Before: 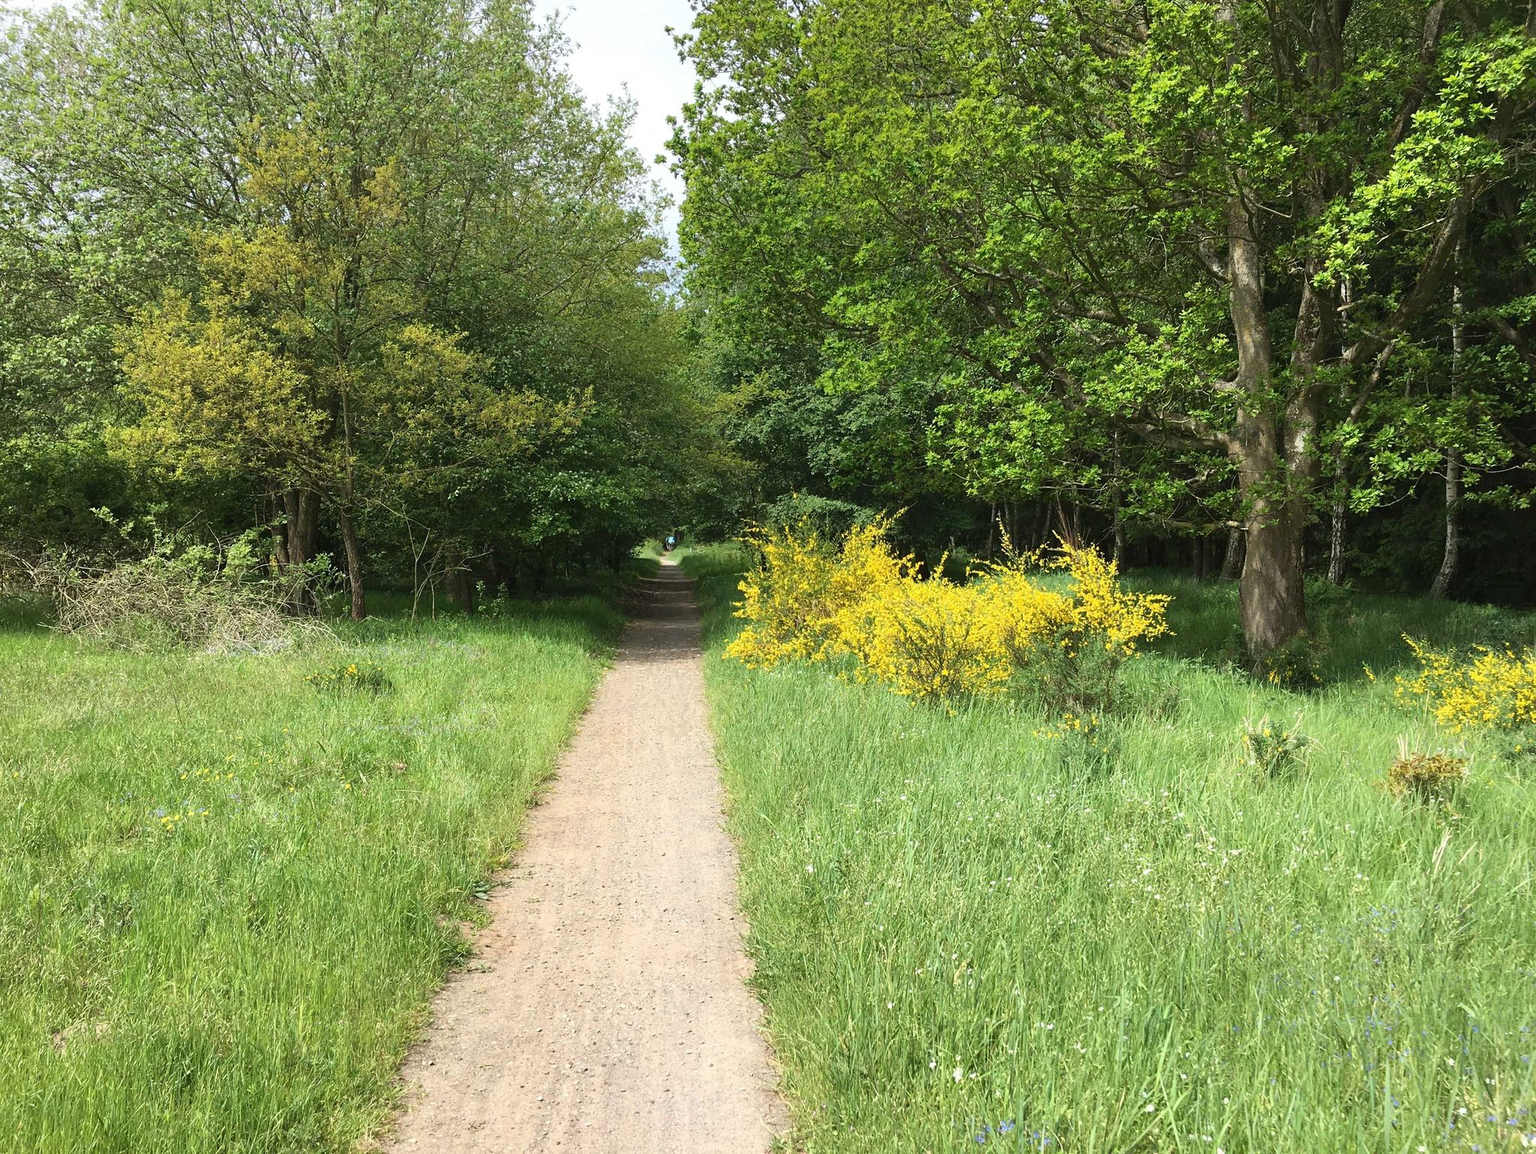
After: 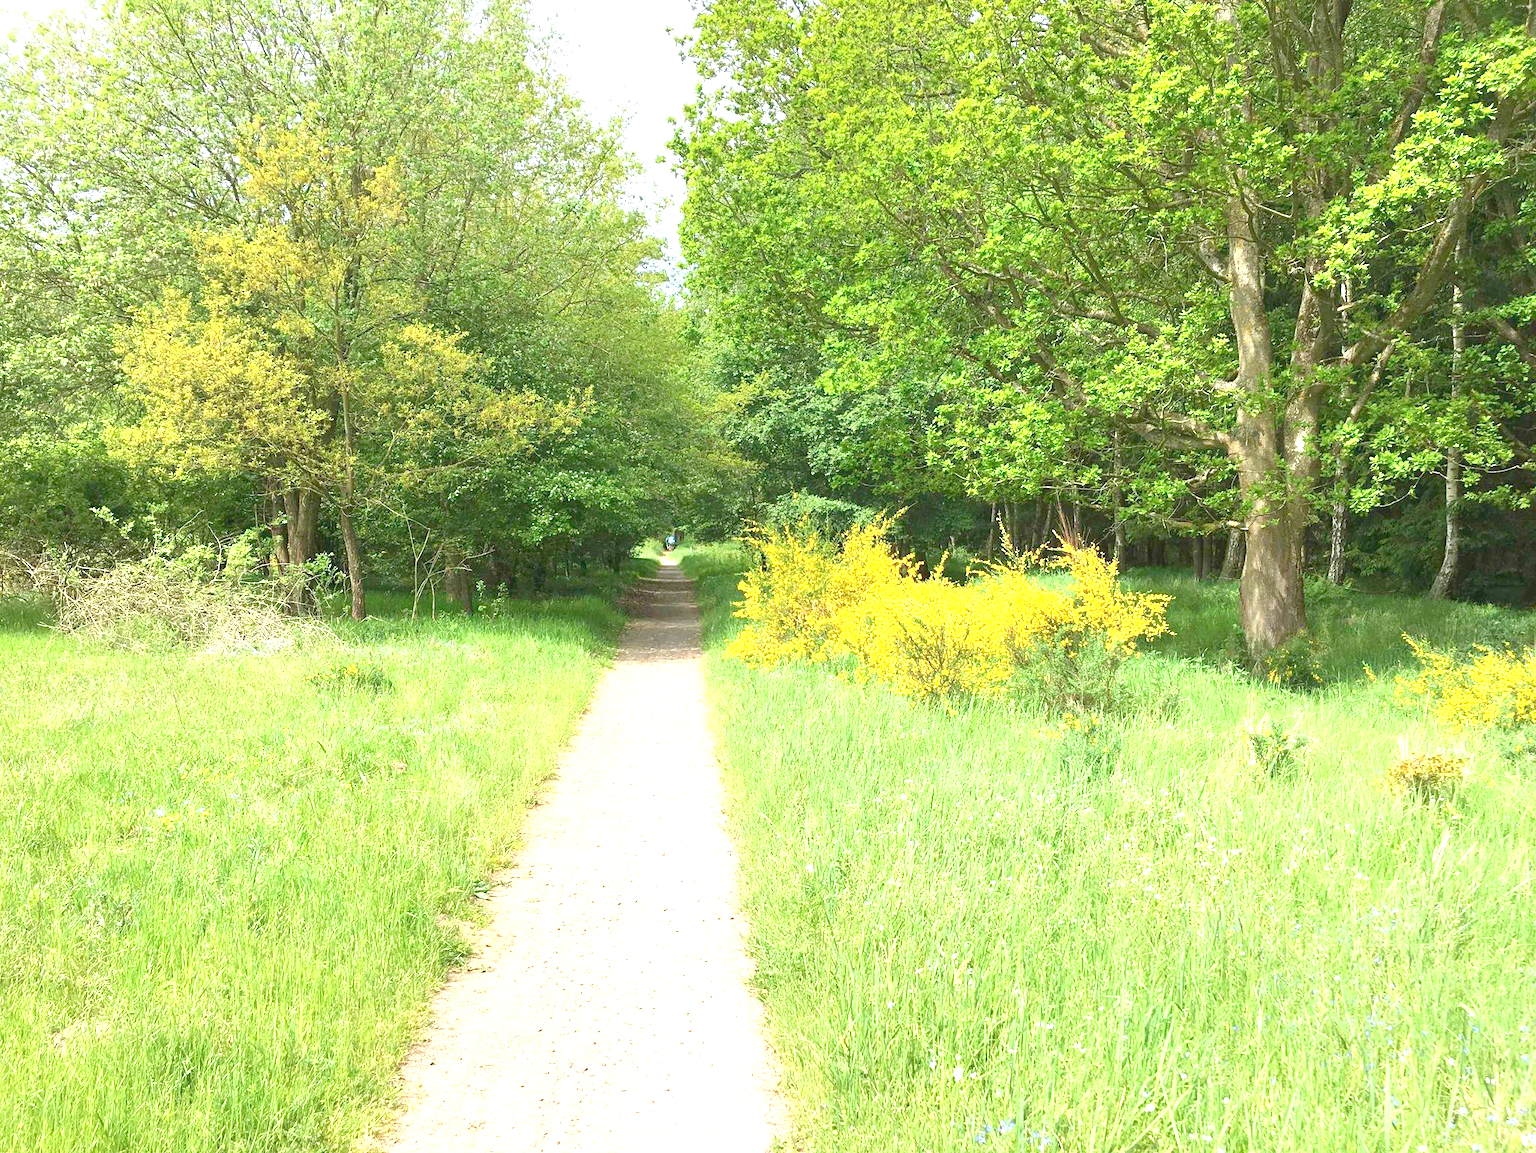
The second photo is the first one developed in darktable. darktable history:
exposure: black level correction 0.001, exposure 1.041 EV, compensate exposure bias true, compensate highlight preservation false
levels: gray 59.42%, white 99.96%, levels [0, 0.397, 0.955]
